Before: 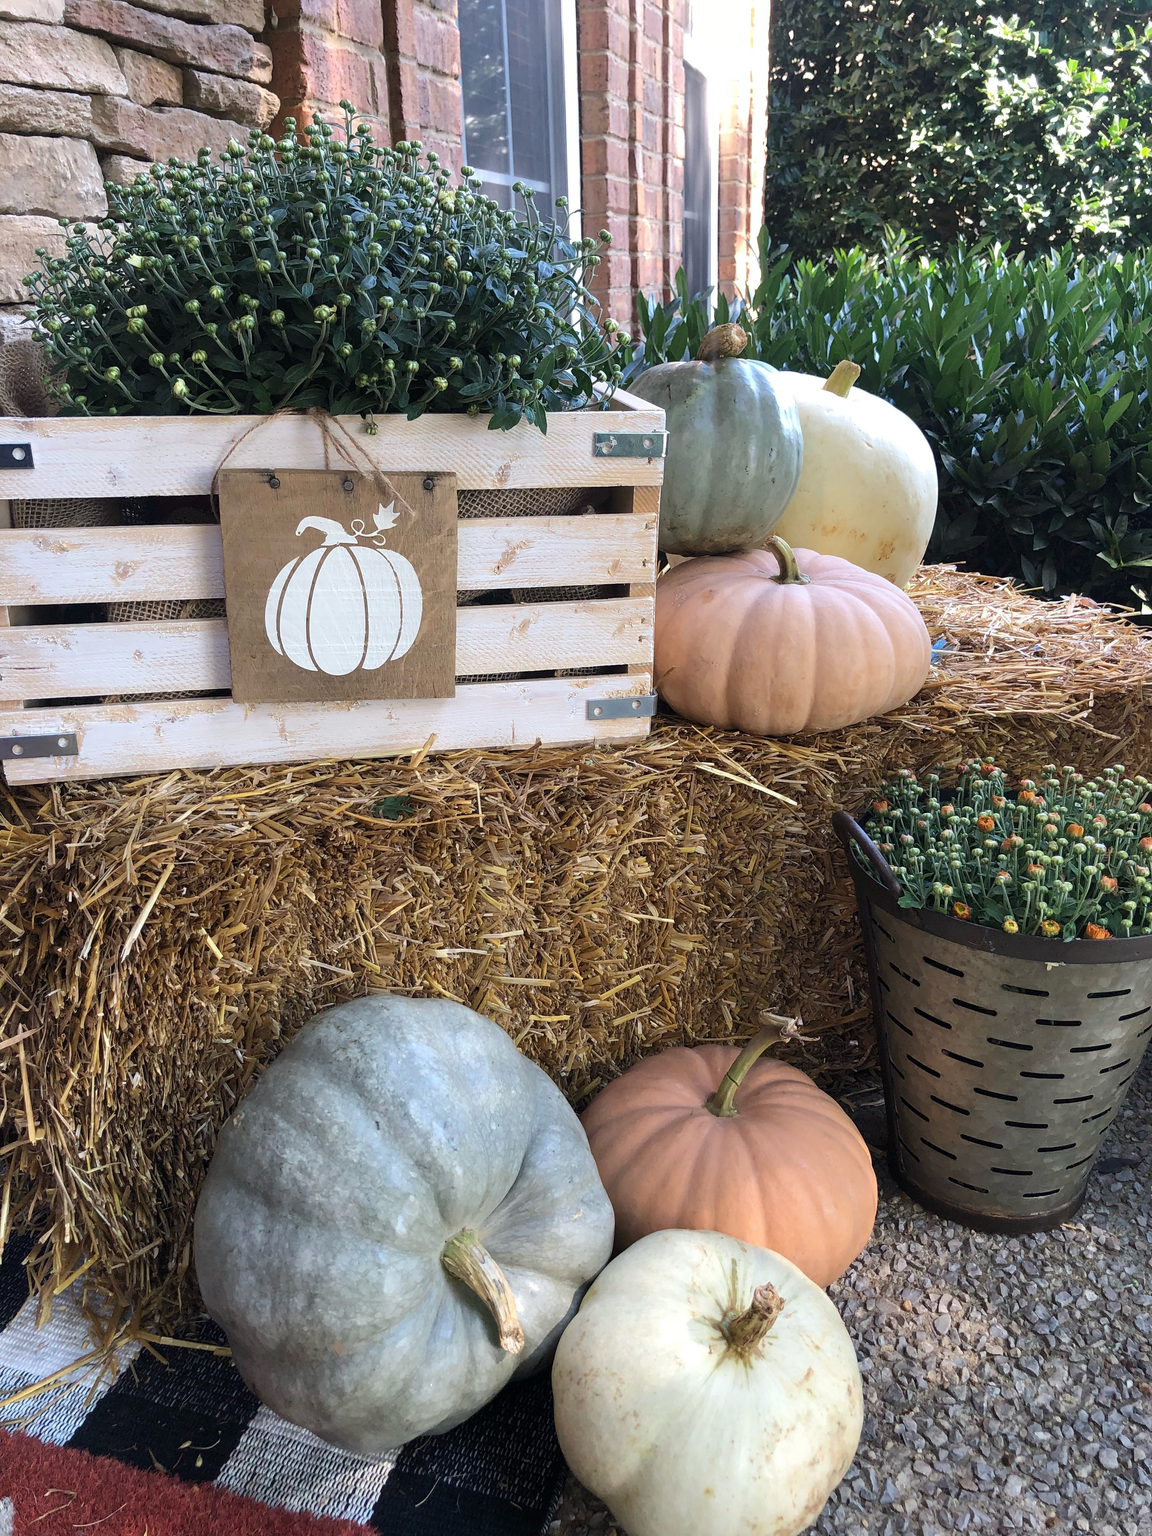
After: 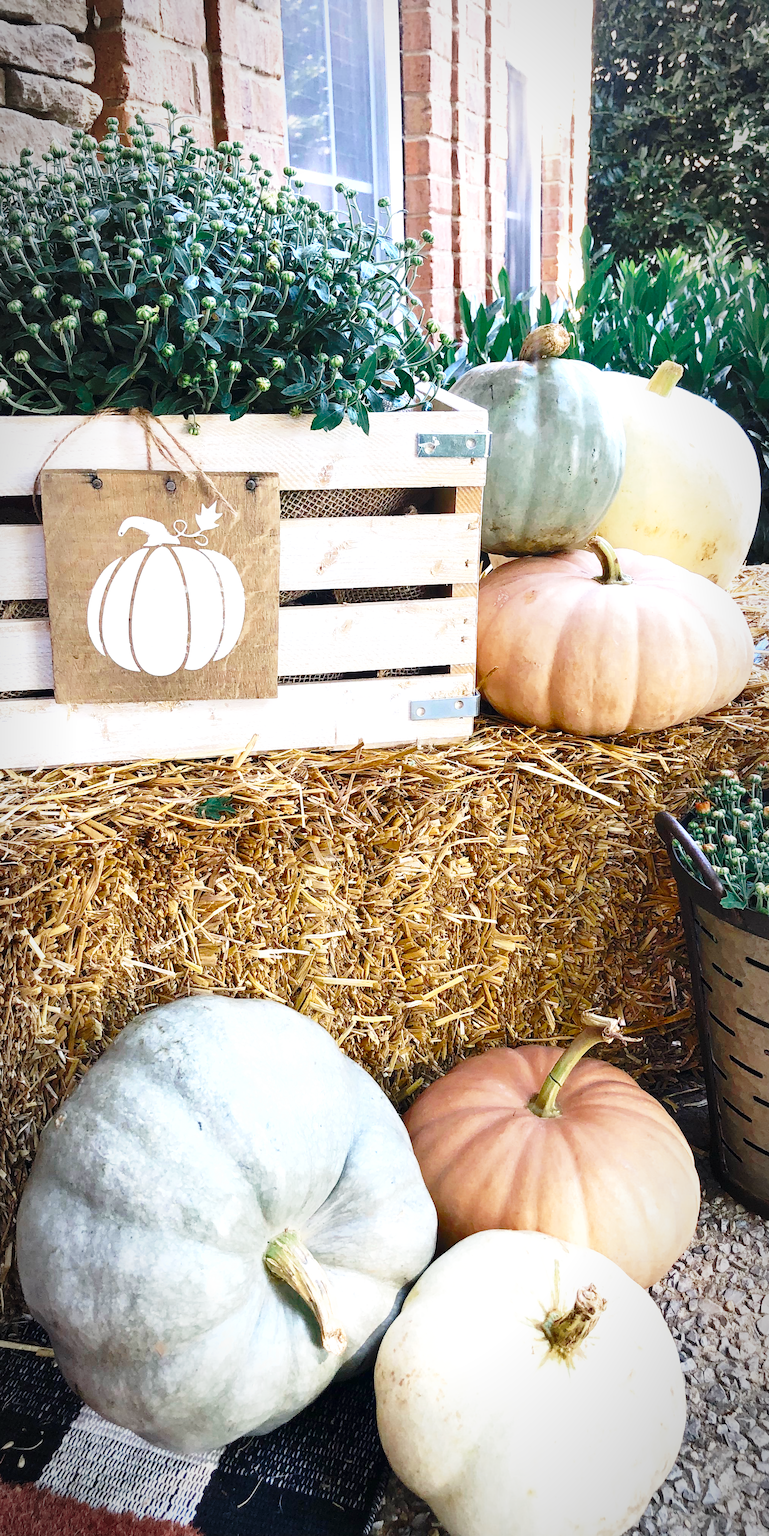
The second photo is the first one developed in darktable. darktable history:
base curve: curves: ch0 [(0, 0) (0.028, 0.03) (0.121, 0.232) (0.46, 0.748) (0.859, 0.968) (1, 1)], preserve colors none
contrast brightness saturation: contrast 0.043, saturation 0.157
vignetting: automatic ratio true, unbound false
crop and rotate: left 15.508%, right 17.72%
velvia: strength 31.95%, mid-tones bias 0.202
color zones: curves: ch0 [(0, 0.5) (0.125, 0.4) (0.25, 0.5) (0.375, 0.4) (0.5, 0.4) (0.625, 0.6) (0.75, 0.6) (0.875, 0.5)]; ch1 [(0, 0.35) (0.125, 0.45) (0.25, 0.35) (0.375, 0.35) (0.5, 0.35) (0.625, 0.35) (0.75, 0.45) (0.875, 0.35)]; ch2 [(0, 0.6) (0.125, 0.5) (0.25, 0.5) (0.375, 0.6) (0.5, 0.6) (0.625, 0.5) (0.75, 0.5) (0.875, 0.5)]
exposure: black level correction 0, exposure 0.69 EV, compensate highlight preservation false
shadows and highlights: radius 125.31, shadows 30.56, highlights -30.92, shadows color adjustment 97.99%, highlights color adjustment 57.89%, low approximation 0.01, soften with gaussian
